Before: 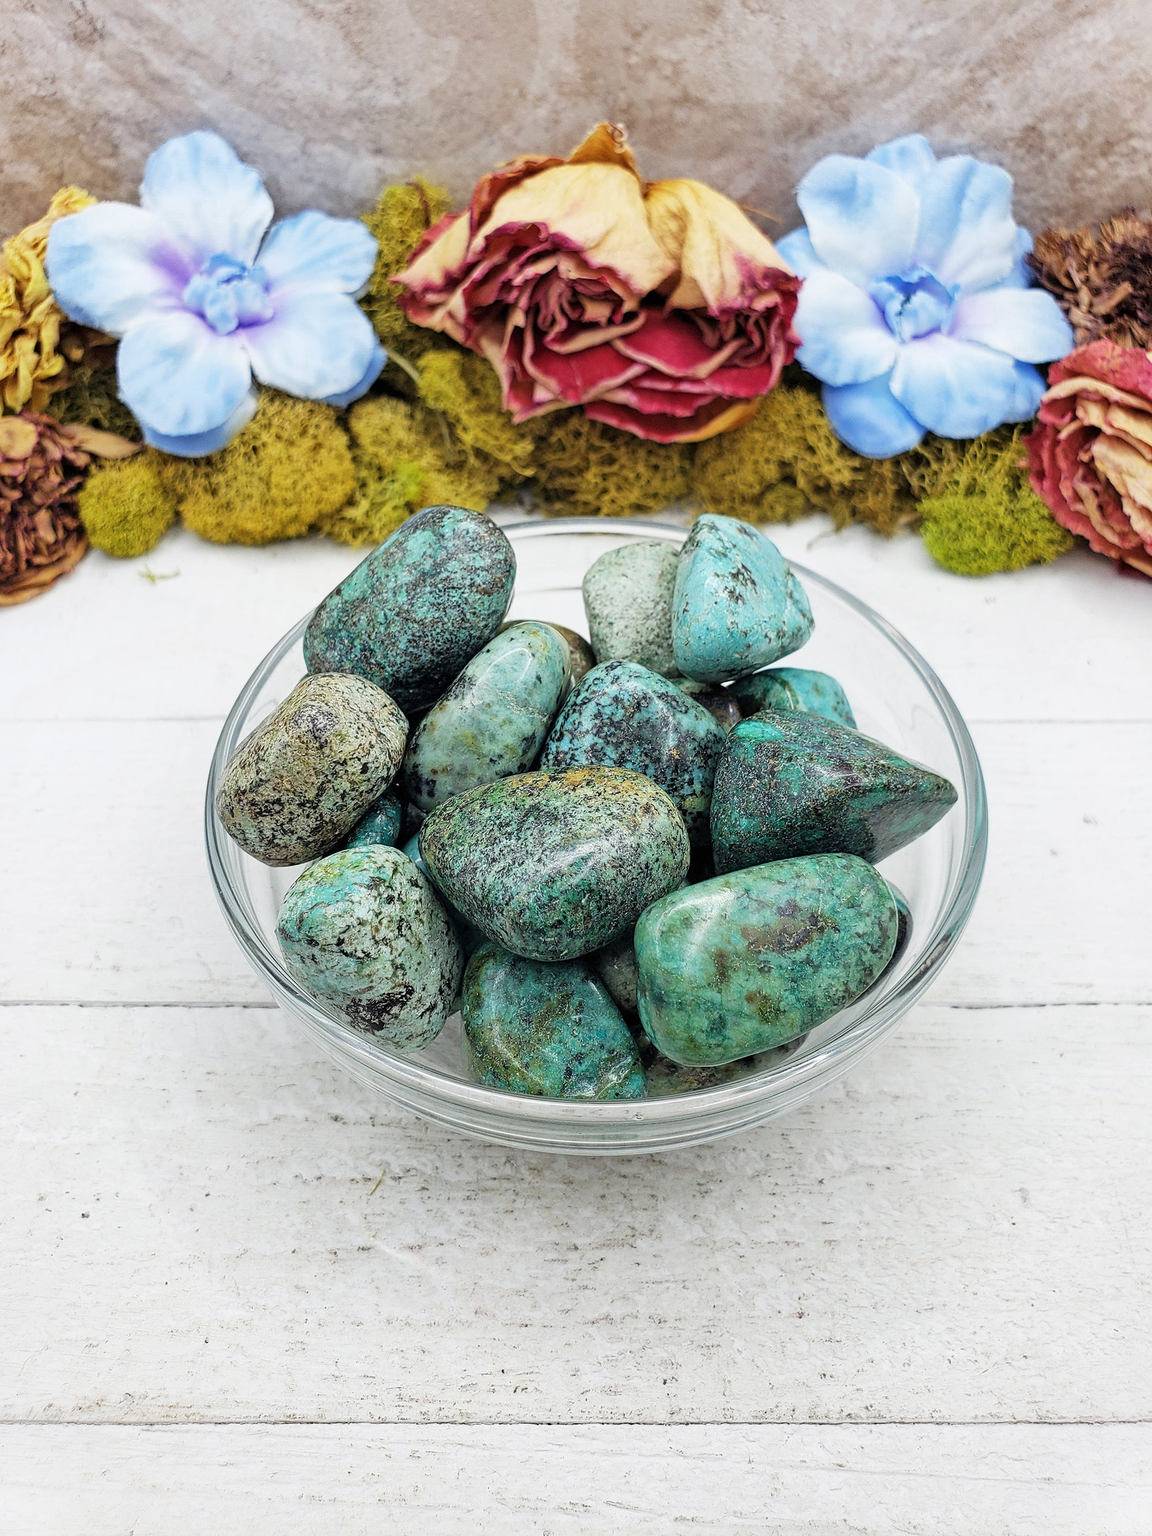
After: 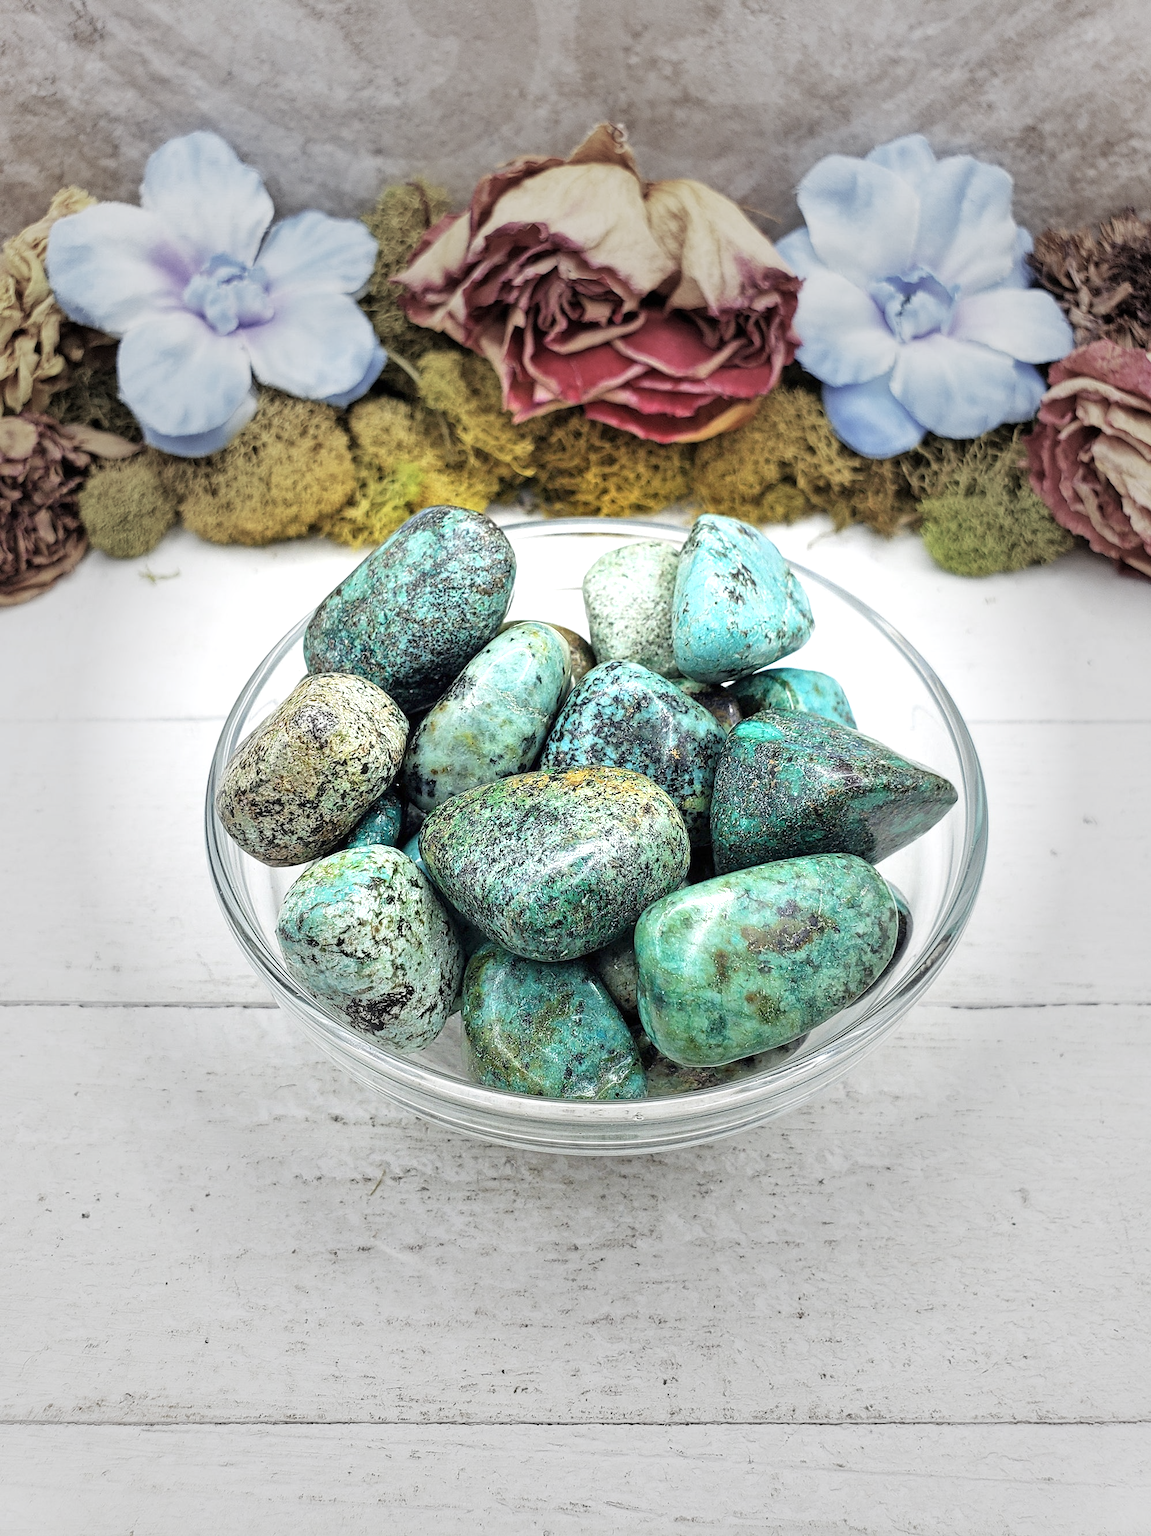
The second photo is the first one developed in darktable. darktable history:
vignetting: fall-off start 31.75%, fall-off radius 33.86%, unbound false
exposure: exposure 0.633 EV, compensate highlight preservation false
